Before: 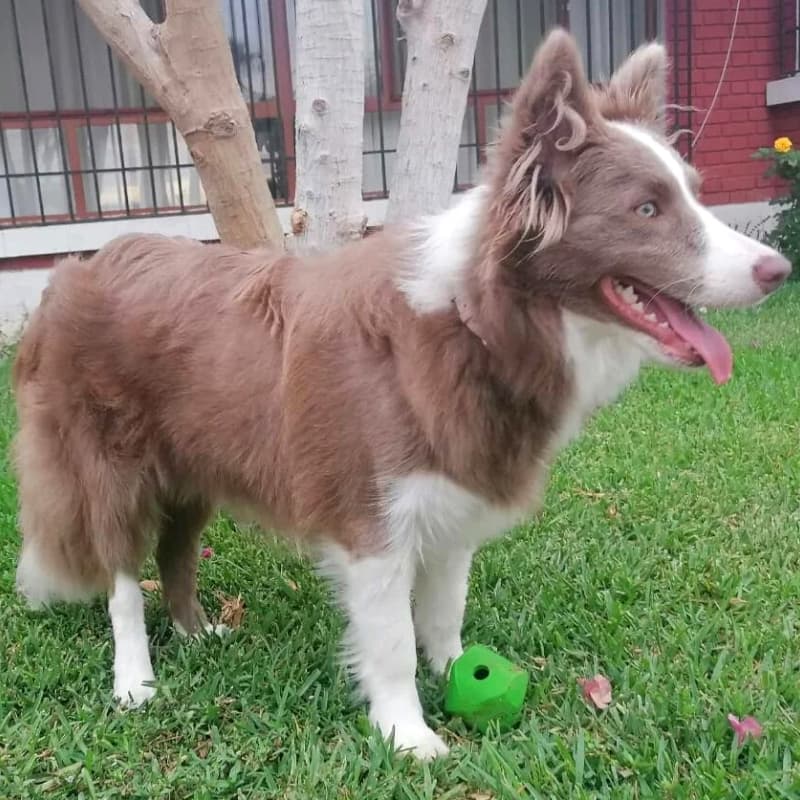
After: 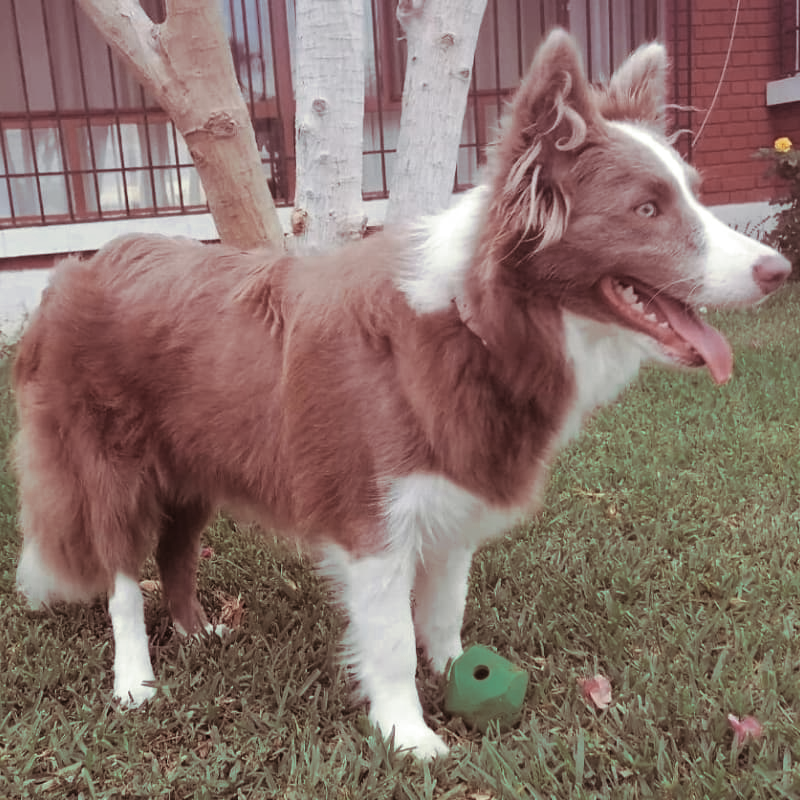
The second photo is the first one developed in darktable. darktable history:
color zones: curves: ch0 [(0, 0.5) (0.125, 0.4) (0.25, 0.5) (0.375, 0.4) (0.5, 0.4) (0.625, 0.35) (0.75, 0.35) (0.875, 0.5)]; ch1 [(0, 0.35) (0.125, 0.45) (0.25, 0.35) (0.375, 0.35) (0.5, 0.35) (0.625, 0.35) (0.75, 0.45) (0.875, 0.35)]; ch2 [(0, 0.6) (0.125, 0.5) (0.25, 0.5) (0.375, 0.6) (0.5, 0.6) (0.625, 0.5) (0.75, 0.5) (0.875, 0.5)]
split-toning: shadows › hue 360°
